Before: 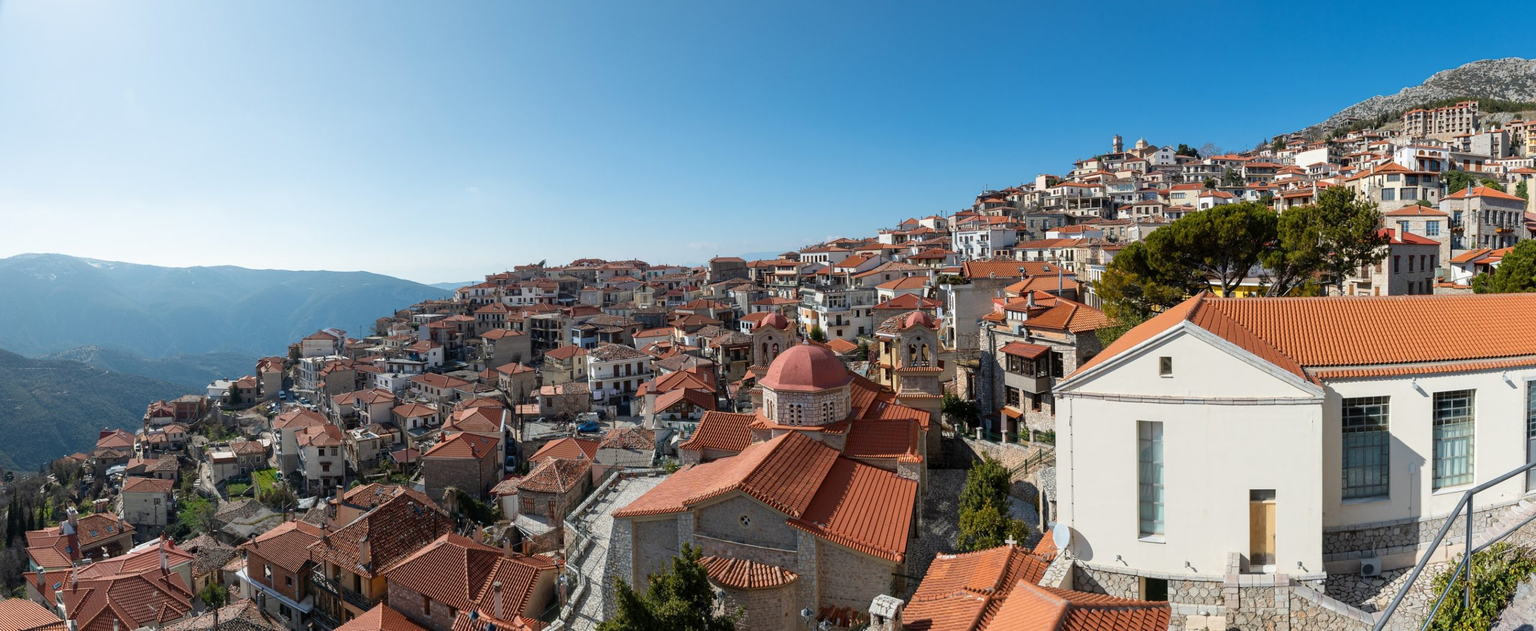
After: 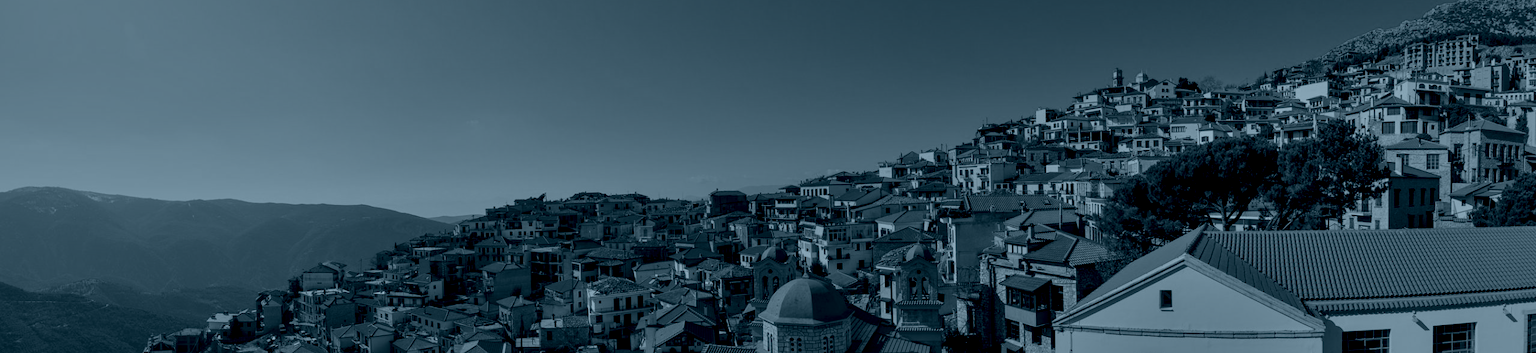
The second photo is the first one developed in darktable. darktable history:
crop and rotate: top 10.605%, bottom 33.274%
colorize: hue 194.4°, saturation 29%, source mix 61.75%, lightness 3.98%, version 1
contrast equalizer: octaves 7, y [[0.6 ×6], [0.55 ×6], [0 ×6], [0 ×6], [0 ×6]]
